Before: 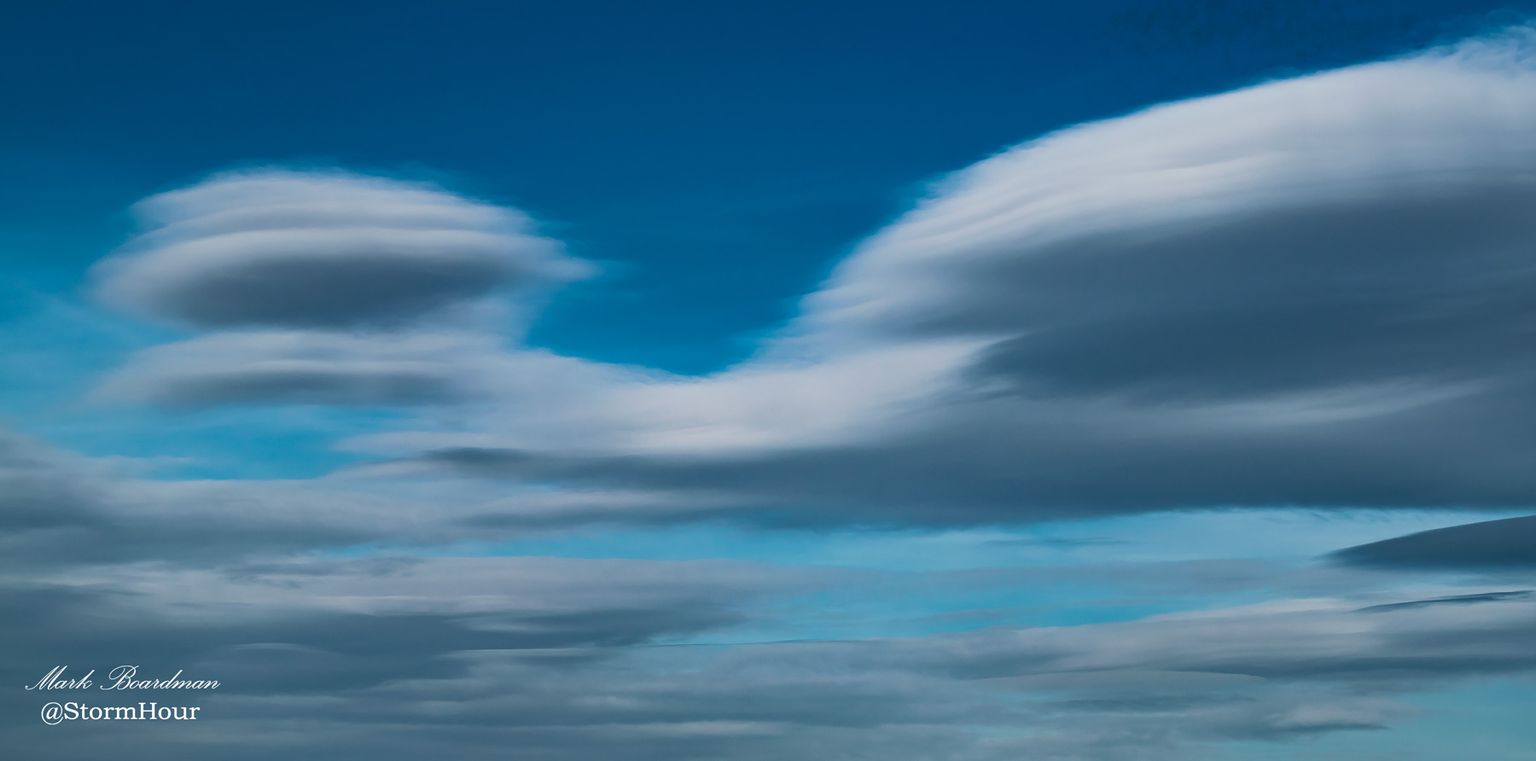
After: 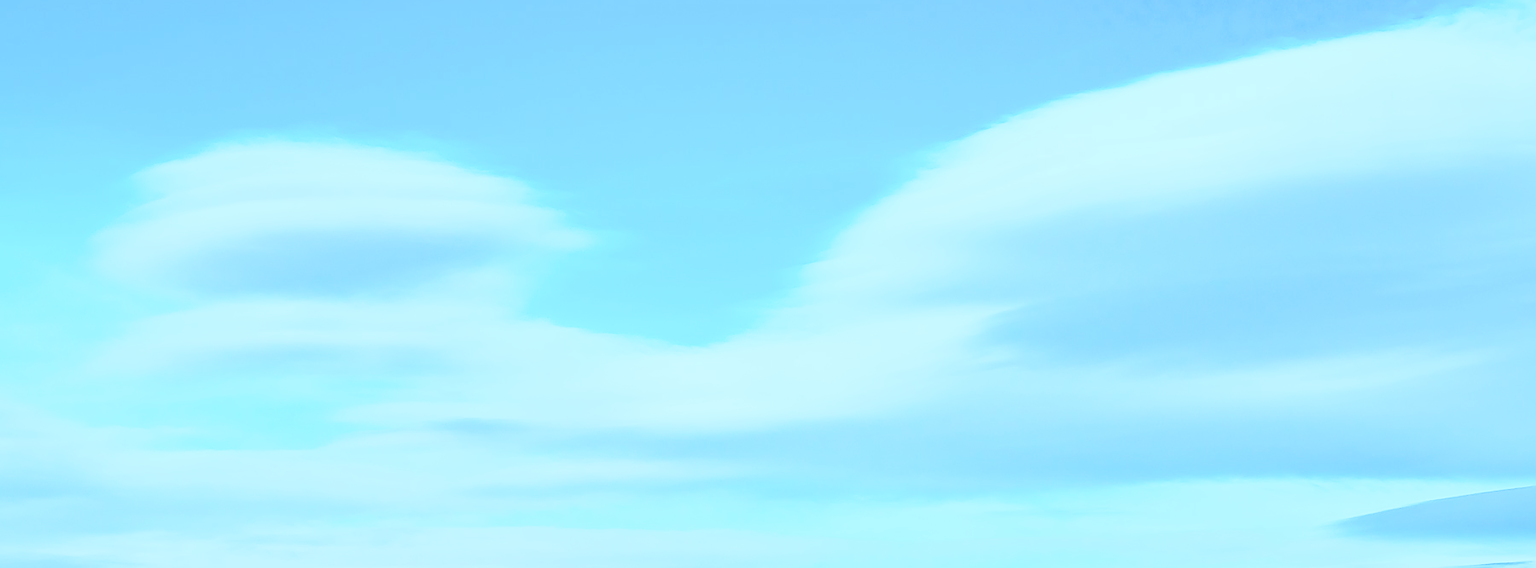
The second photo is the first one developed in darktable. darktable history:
sharpen: radius 1.361, amount 1.242, threshold 0.763
tone equalizer: on, module defaults
crop: top 3.982%, bottom 21.294%
exposure: black level correction 0, exposure 0.699 EV, compensate exposure bias true, compensate highlight preservation false
color correction: highlights a* -11.35, highlights b* -15.27
tone curve: curves: ch0 [(0, 0.026) (0.058, 0.049) (0.246, 0.214) (0.437, 0.498) (0.55, 0.644) (0.657, 0.767) (0.822, 0.9) (1, 0.961)]; ch1 [(0, 0) (0.346, 0.307) (0.408, 0.369) (0.453, 0.457) (0.476, 0.489) (0.502, 0.493) (0.521, 0.515) (0.537, 0.531) (0.612, 0.641) (0.676, 0.728) (1, 1)]; ch2 [(0, 0) (0.346, 0.34) (0.434, 0.46) (0.485, 0.494) (0.5, 0.494) (0.511, 0.504) (0.537, 0.551) (0.579, 0.599) (0.625, 0.686) (1, 1)], preserve colors none
color zones: curves: ch2 [(0, 0.5) (0.143, 0.5) (0.286, 0.416) (0.429, 0.5) (0.571, 0.5) (0.714, 0.5) (0.857, 0.5) (1, 0.5)]
contrast brightness saturation: brightness 0.987
